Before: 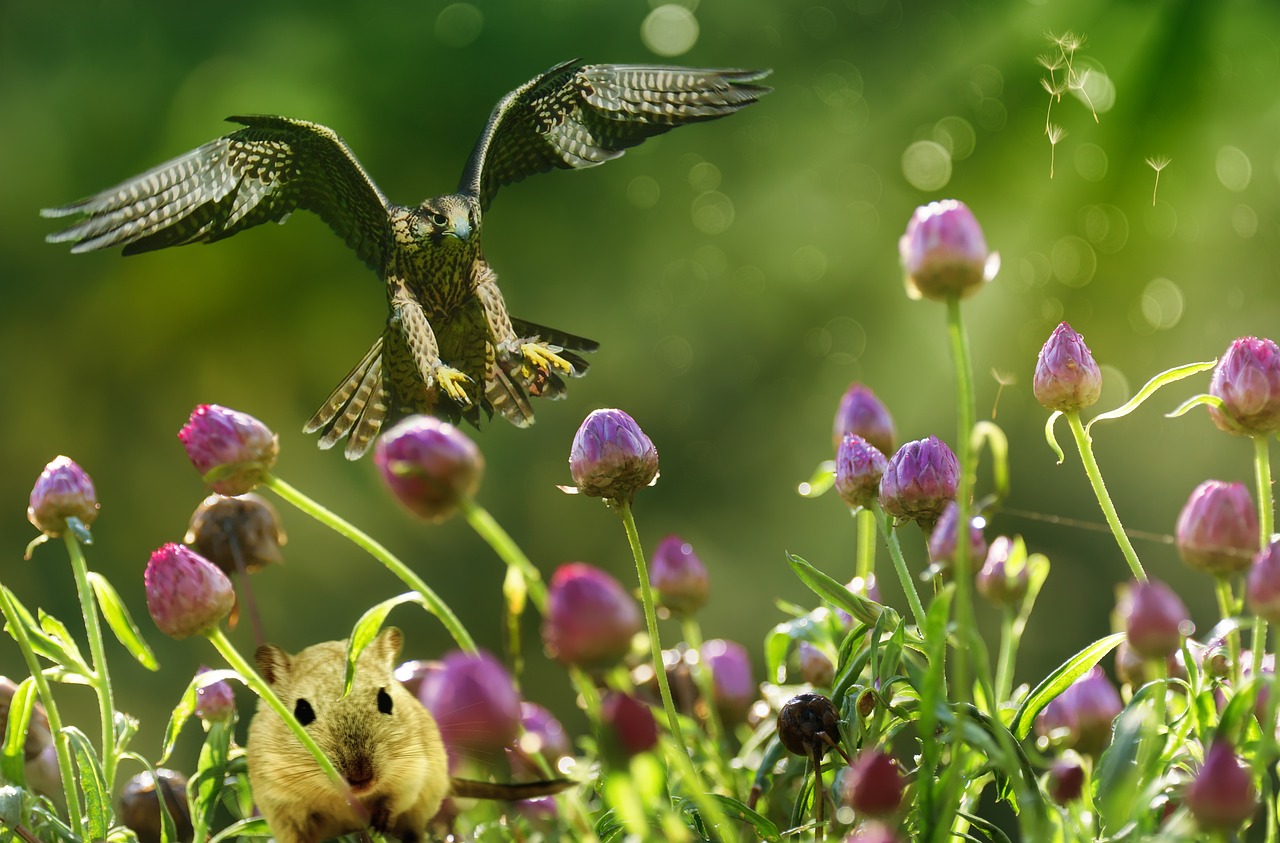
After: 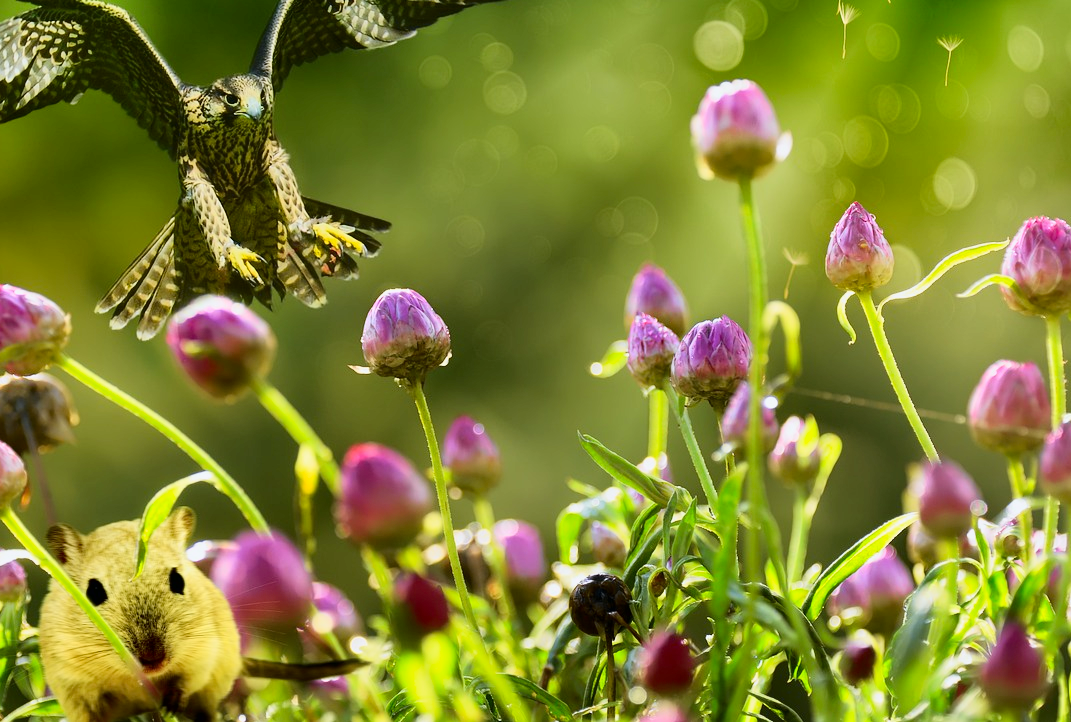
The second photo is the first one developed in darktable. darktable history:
tone curve: curves: ch0 [(0, 0.005) (0.103, 0.081) (0.196, 0.197) (0.391, 0.469) (0.491, 0.585) (0.638, 0.751) (0.822, 0.886) (0.997, 0.959)]; ch1 [(0, 0) (0.172, 0.123) (0.324, 0.253) (0.396, 0.388) (0.474, 0.479) (0.499, 0.498) (0.529, 0.528) (0.579, 0.614) (0.633, 0.677) (0.812, 0.856) (1, 1)]; ch2 [(0, 0) (0.411, 0.424) (0.459, 0.478) (0.5, 0.501) (0.517, 0.526) (0.553, 0.583) (0.609, 0.646) (0.708, 0.768) (0.839, 0.916) (1, 1)], color space Lab, independent channels, preserve colors none
contrast equalizer: octaves 7, y [[0.6 ×6], [0.55 ×6], [0 ×6], [0 ×6], [0 ×6]], mix 0.15
white balance: red 0.98, blue 1.034
exposure: exposure -0.04 EV, compensate highlight preservation false
shadows and highlights: radius 118.69, shadows 42.21, highlights -61.56, soften with gaussian
crop: left 16.315%, top 14.246%
